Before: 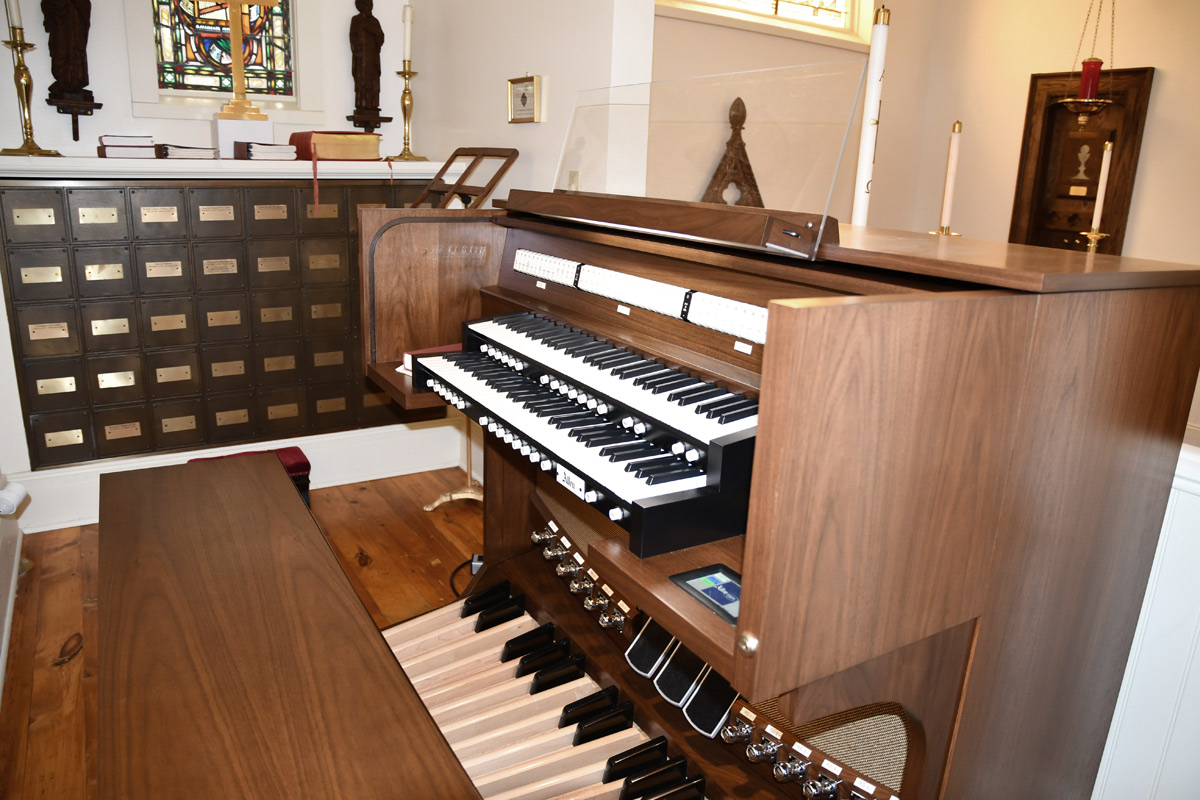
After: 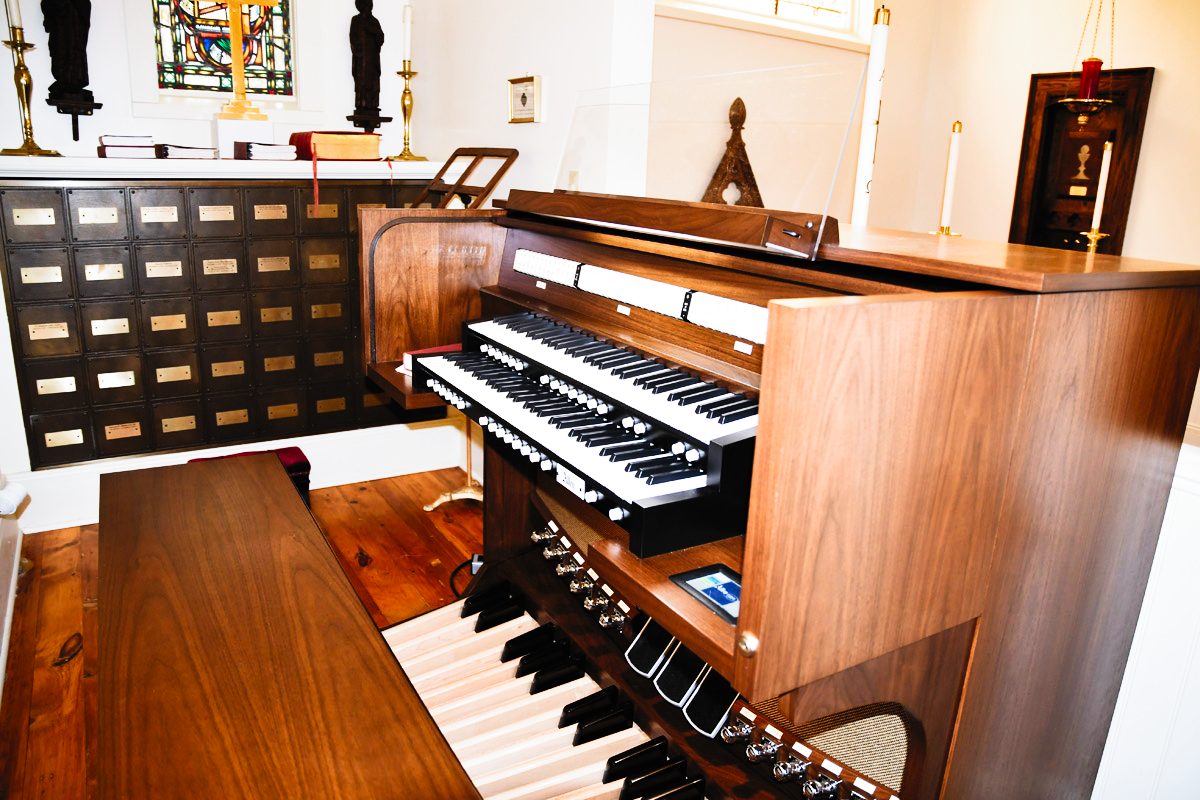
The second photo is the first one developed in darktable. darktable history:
filmic rgb: black relative exposure -6.43 EV, white relative exposure 2.43 EV, threshold 3 EV, hardness 5.27, latitude 0.1%, contrast 1.425, highlights saturation mix 2%, preserve chrominance no, color science v5 (2021), contrast in shadows safe, contrast in highlights safe, enable highlight reconstruction true
white balance: red 0.976, blue 1.04
contrast brightness saturation: contrast 0.24, brightness 0.26, saturation 0.39
